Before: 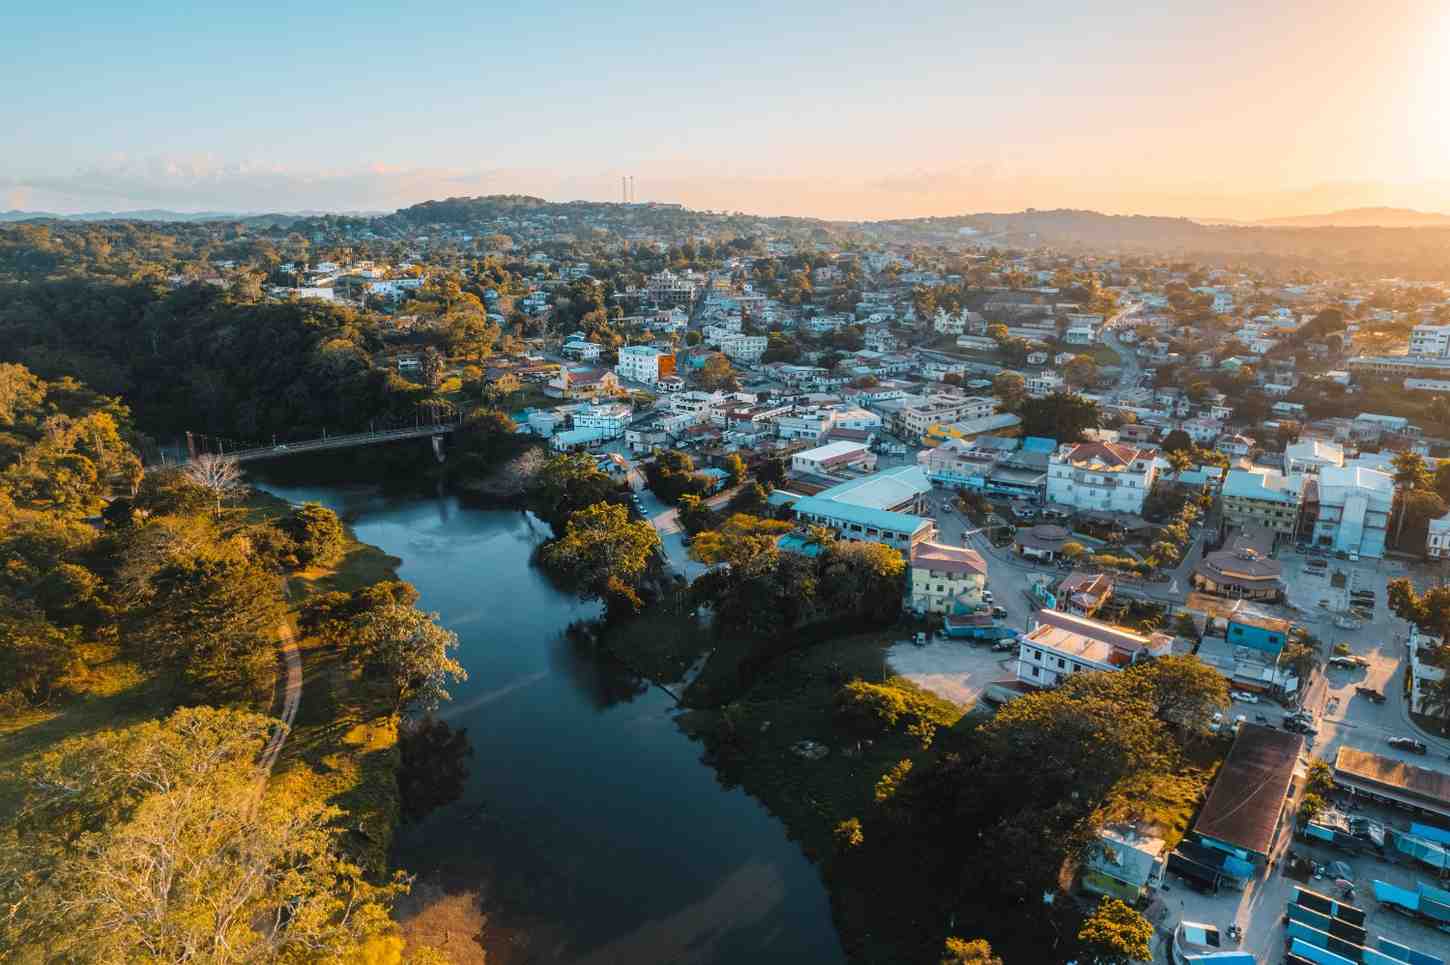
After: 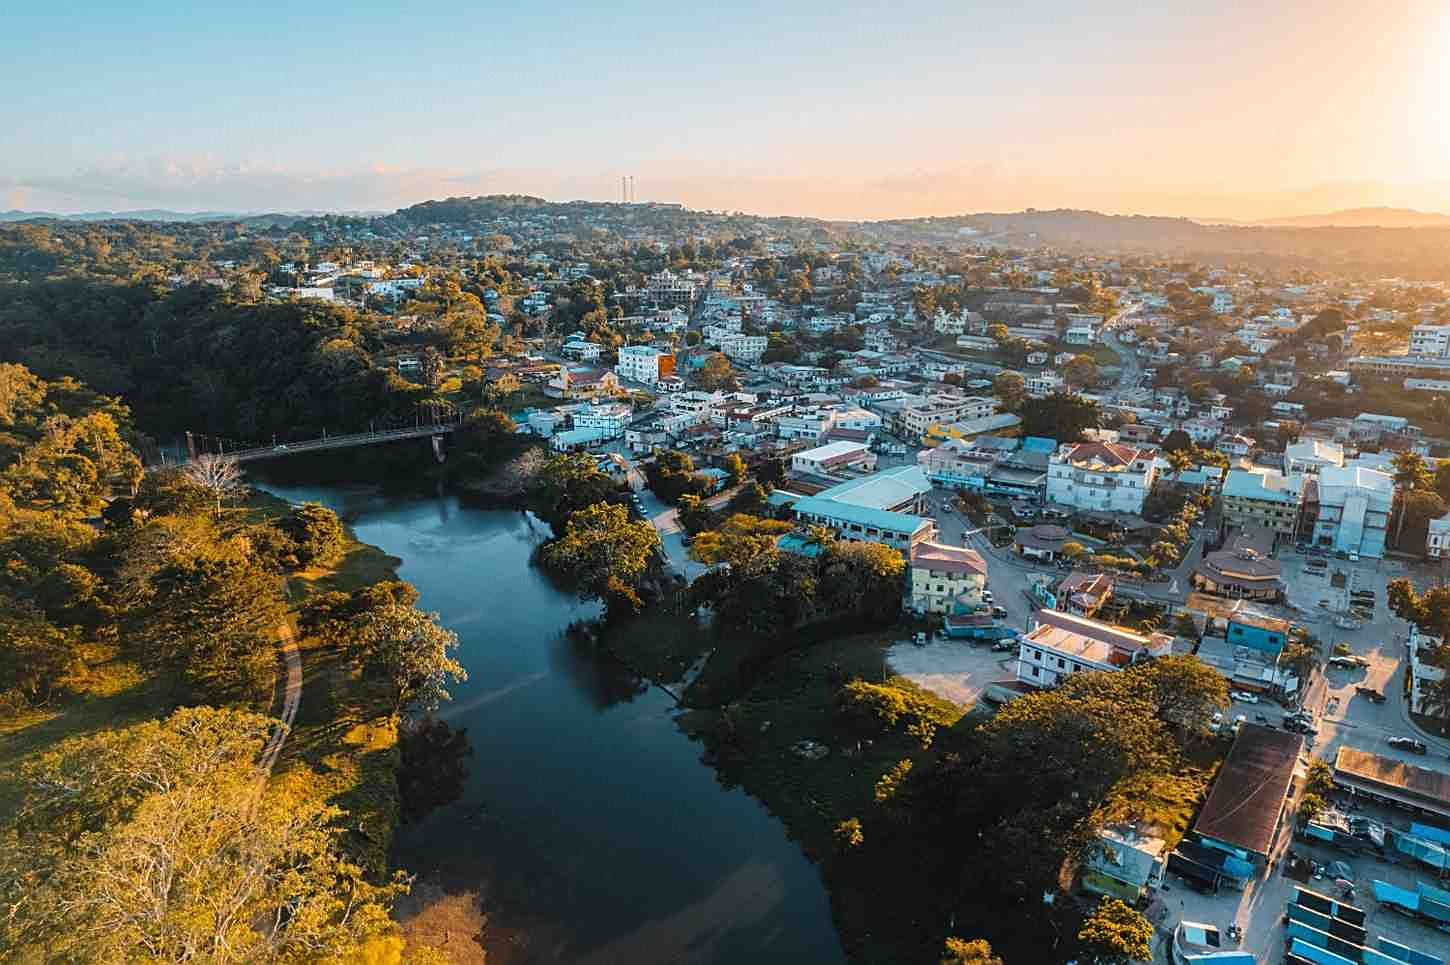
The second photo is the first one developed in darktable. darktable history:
sharpen: on, module defaults
grain: coarseness 0.09 ISO, strength 10%
